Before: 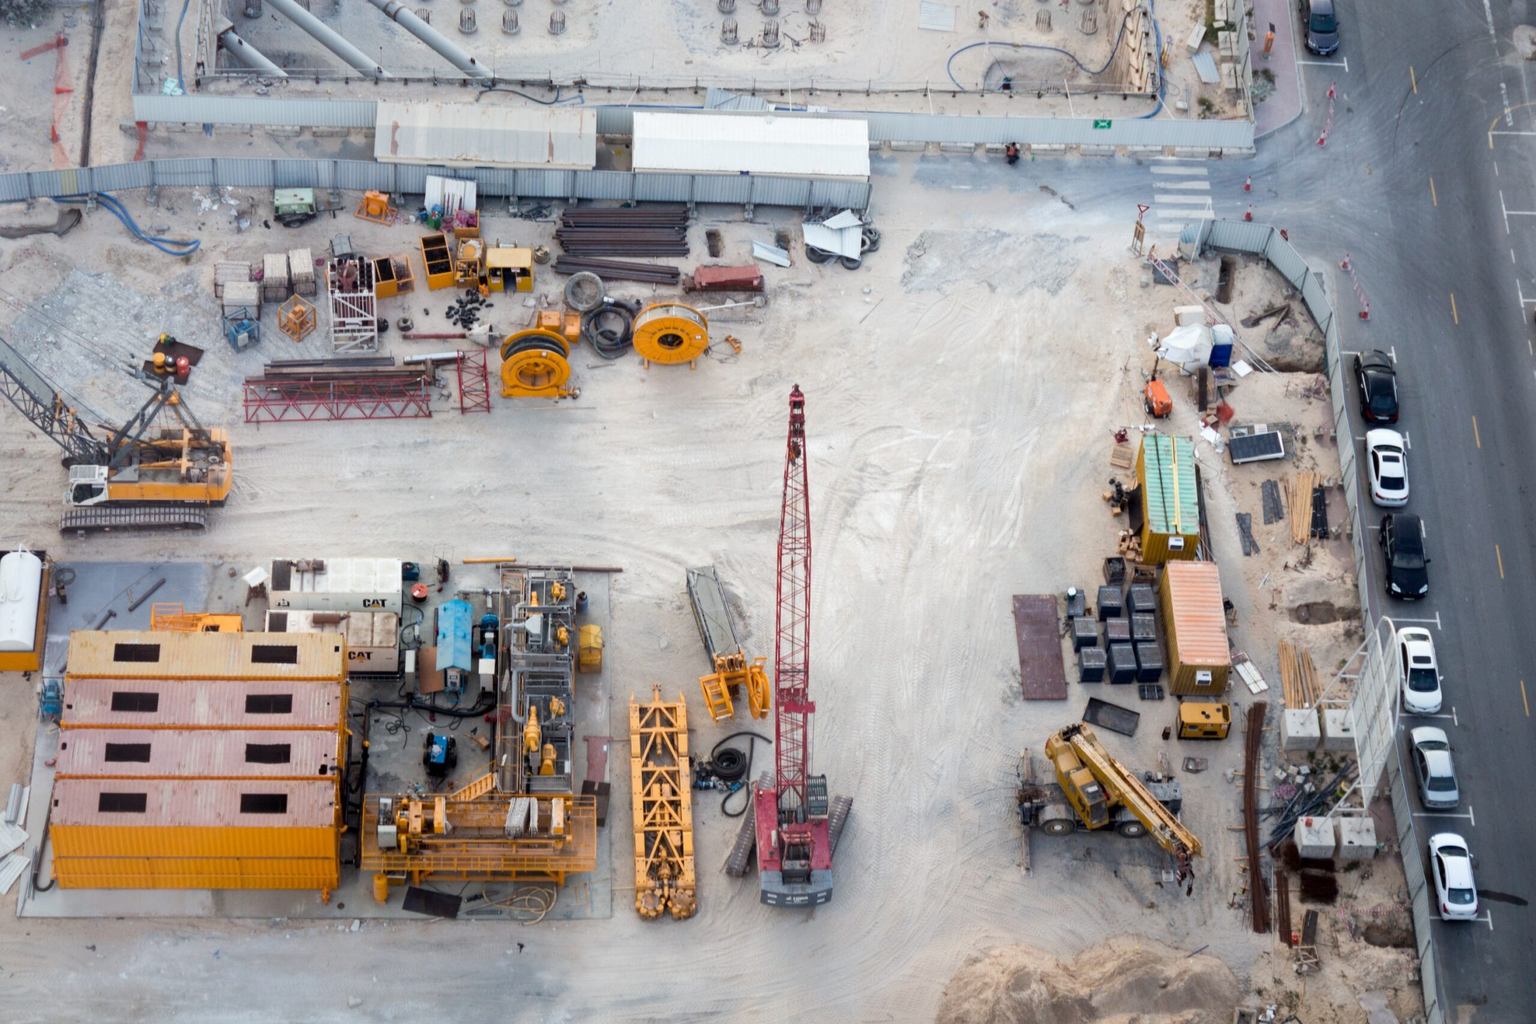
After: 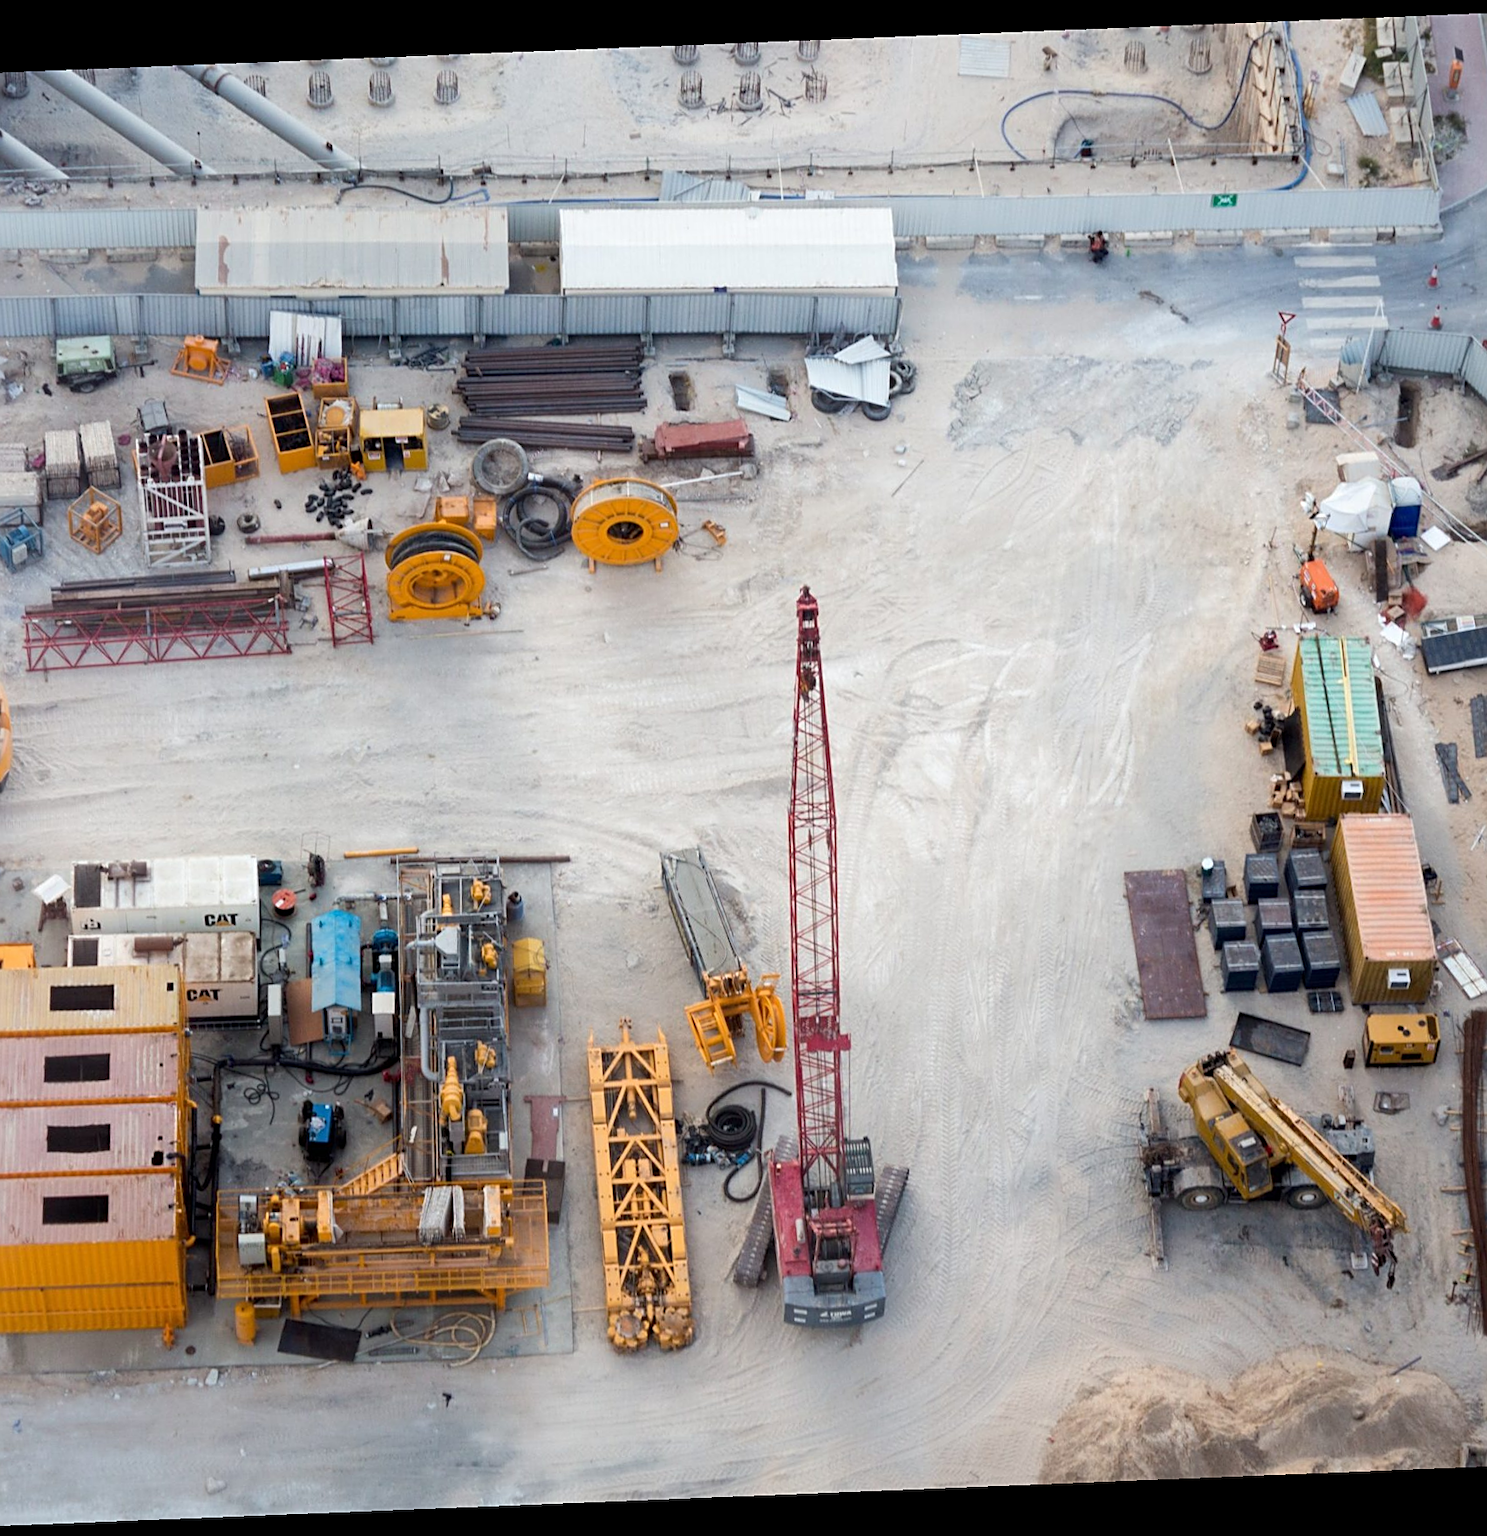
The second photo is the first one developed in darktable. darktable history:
crop: left 15.419%, right 17.914%
sharpen: on, module defaults
exposure: compensate highlight preservation false
rotate and perspective: rotation -2.29°, automatic cropping off
